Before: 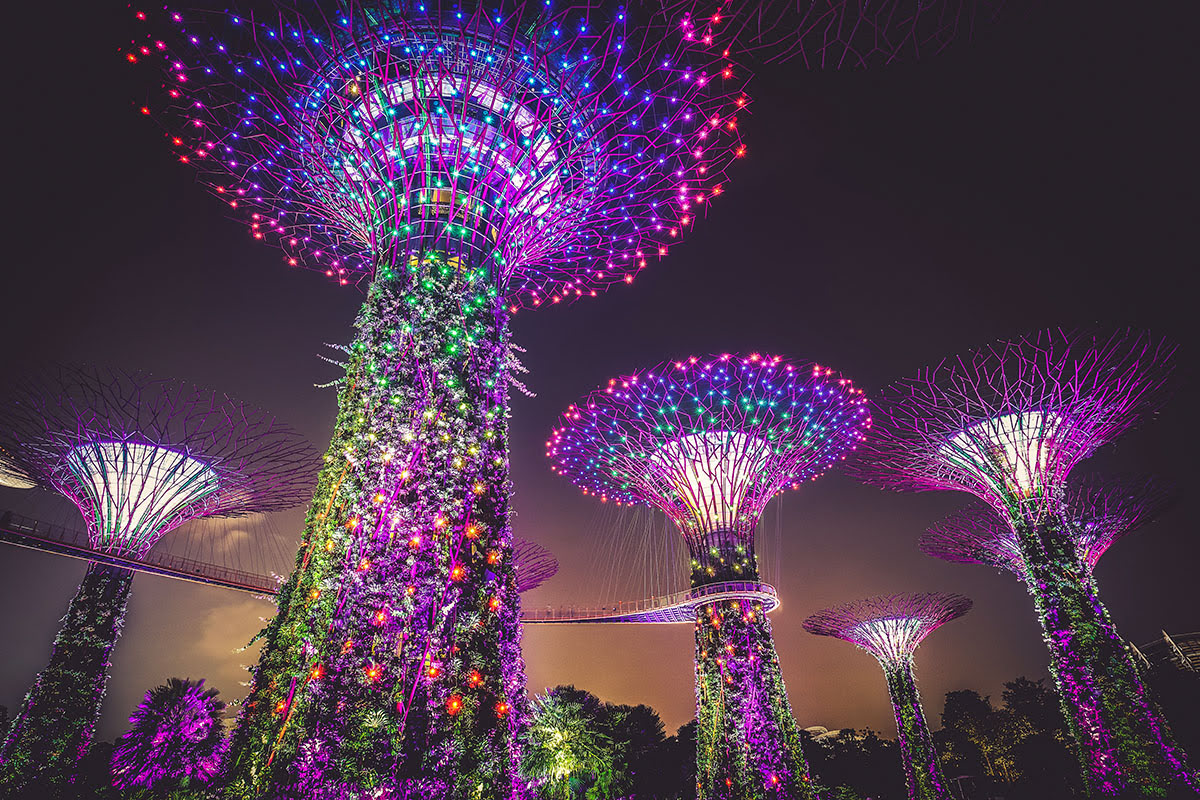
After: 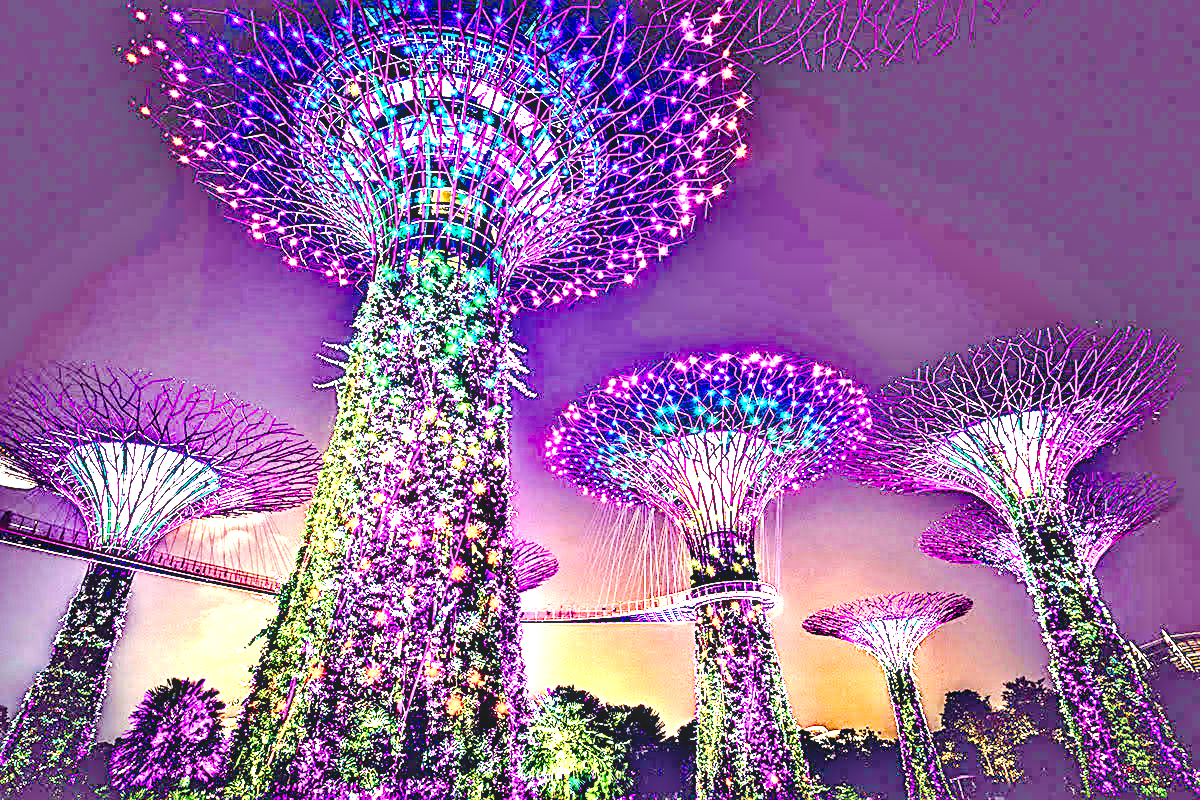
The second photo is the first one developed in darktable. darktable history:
exposure: exposure 2.187 EV, compensate highlight preservation false
tone curve: curves: ch0 [(0, 0) (0.003, 0.001) (0.011, 0.006) (0.025, 0.012) (0.044, 0.018) (0.069, 0.025) (0.1, 0.045) (0.136, 0.074) (0.177, 0.124) (0.224, 0.196) (0.277, 0.289) (0.335, 0.396) (0.399, 0.495) (0.468, 0.585) (0.543, 0.663) (0.623, 0.728) (0.709, 0.808) (0.801, 0.87) (0.898, 0.932) (1, 1)], preserve colors none
color balance rgb: highlights gain › chroma 3.095%, highlights gain › hue 77.98°, linear chroma grading › global chroma 15.217%, perceptual saturation grading › global saturation 20%, perceptual saturation grading › highlights -25.778%, perceptual saturation grading › shadows 49.553%, perceptual brilliance grading › global brilliance 2.623%, perceptual brilliance grading › highlights -3.175%, perceptual brilliance grading › shadows 3.788%, global vibrance 59.37%
contrast equalizer: octaves 7, y [[0.48, 0.654, 0.731, 0.706, 0.772, 0.382], [0.55 ×6], [0 ×6], [0 ×6], [0 ×6]]
color correction: highlights a* -4.17, highlights b* -10.68
local contrast: detail 130%
sharpen: on, module defaults
